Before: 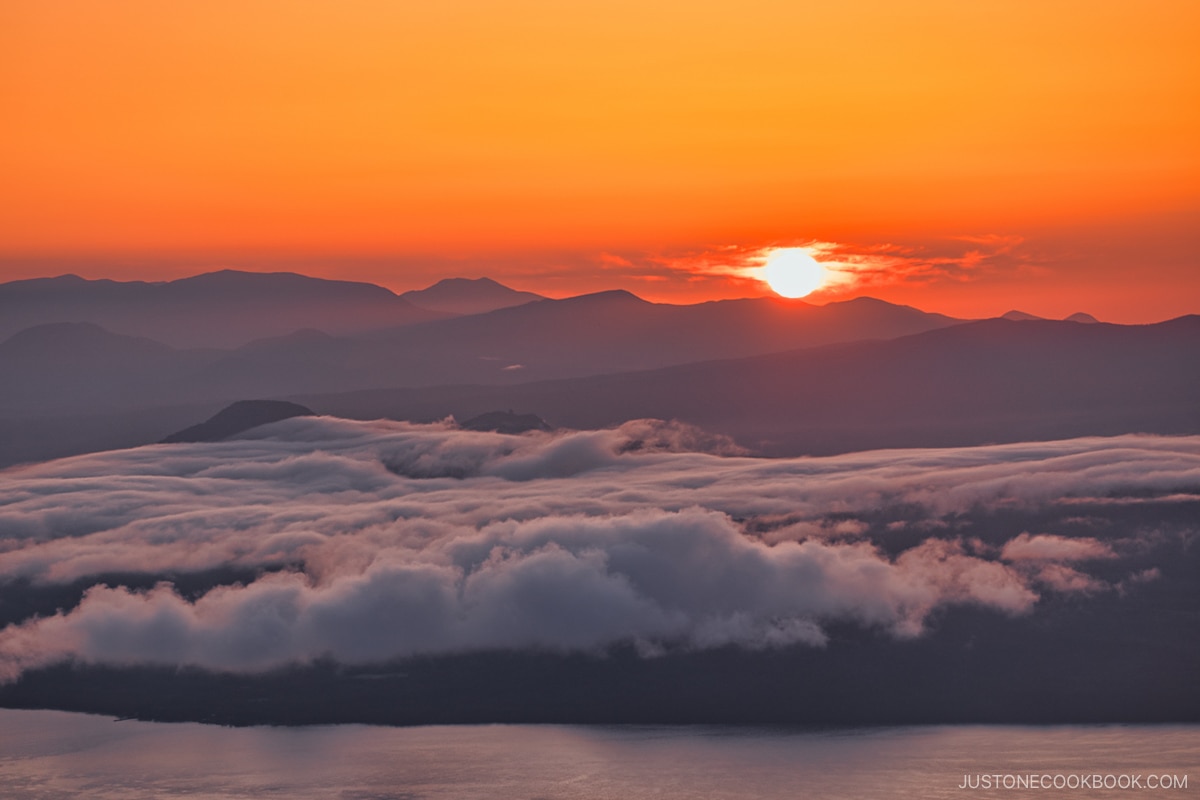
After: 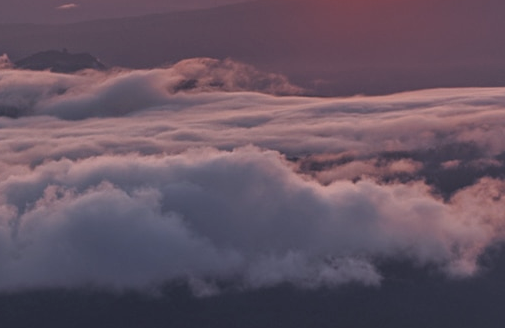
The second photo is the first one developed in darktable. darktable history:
crop: left 37.221%, top 45.169%, right 20.63%, bottom 13.777%
white balance: red 0.976, blue 1.04
levels: levels [0, 0.51, 1]
exposure: exposure 0.2 EV, compensate highlight preservation false
